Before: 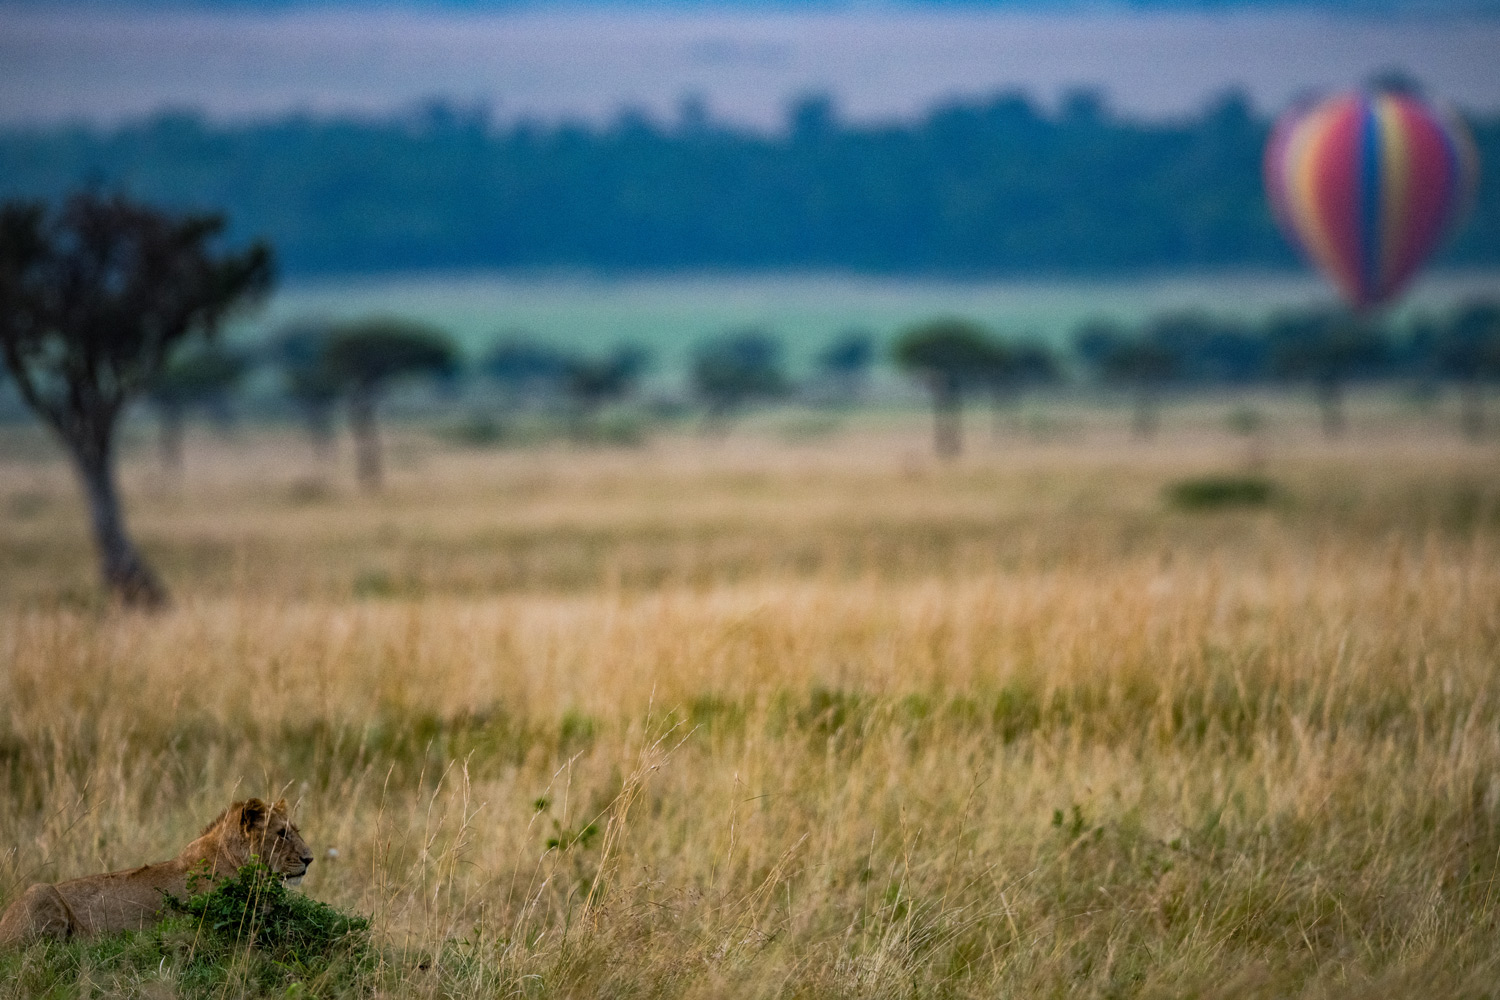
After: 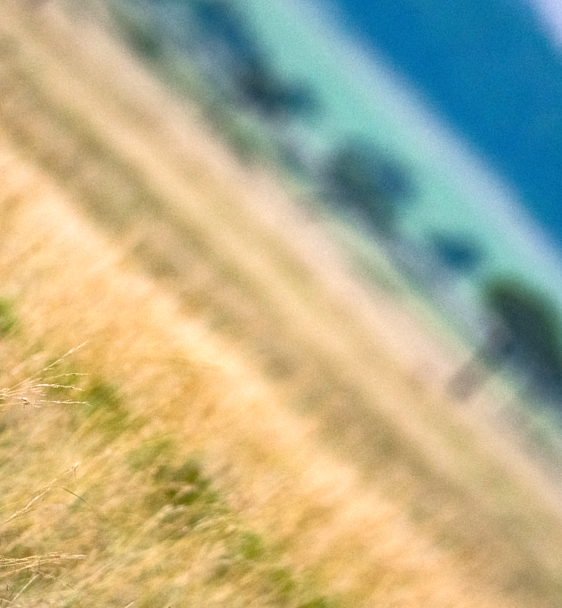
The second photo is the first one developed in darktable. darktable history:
crop and rotate: angle -45.96°, top 16.805%, right 0.905%, bottom 11.714%
exposure: exposure 0.77 EV, compensate highlight preservation false
